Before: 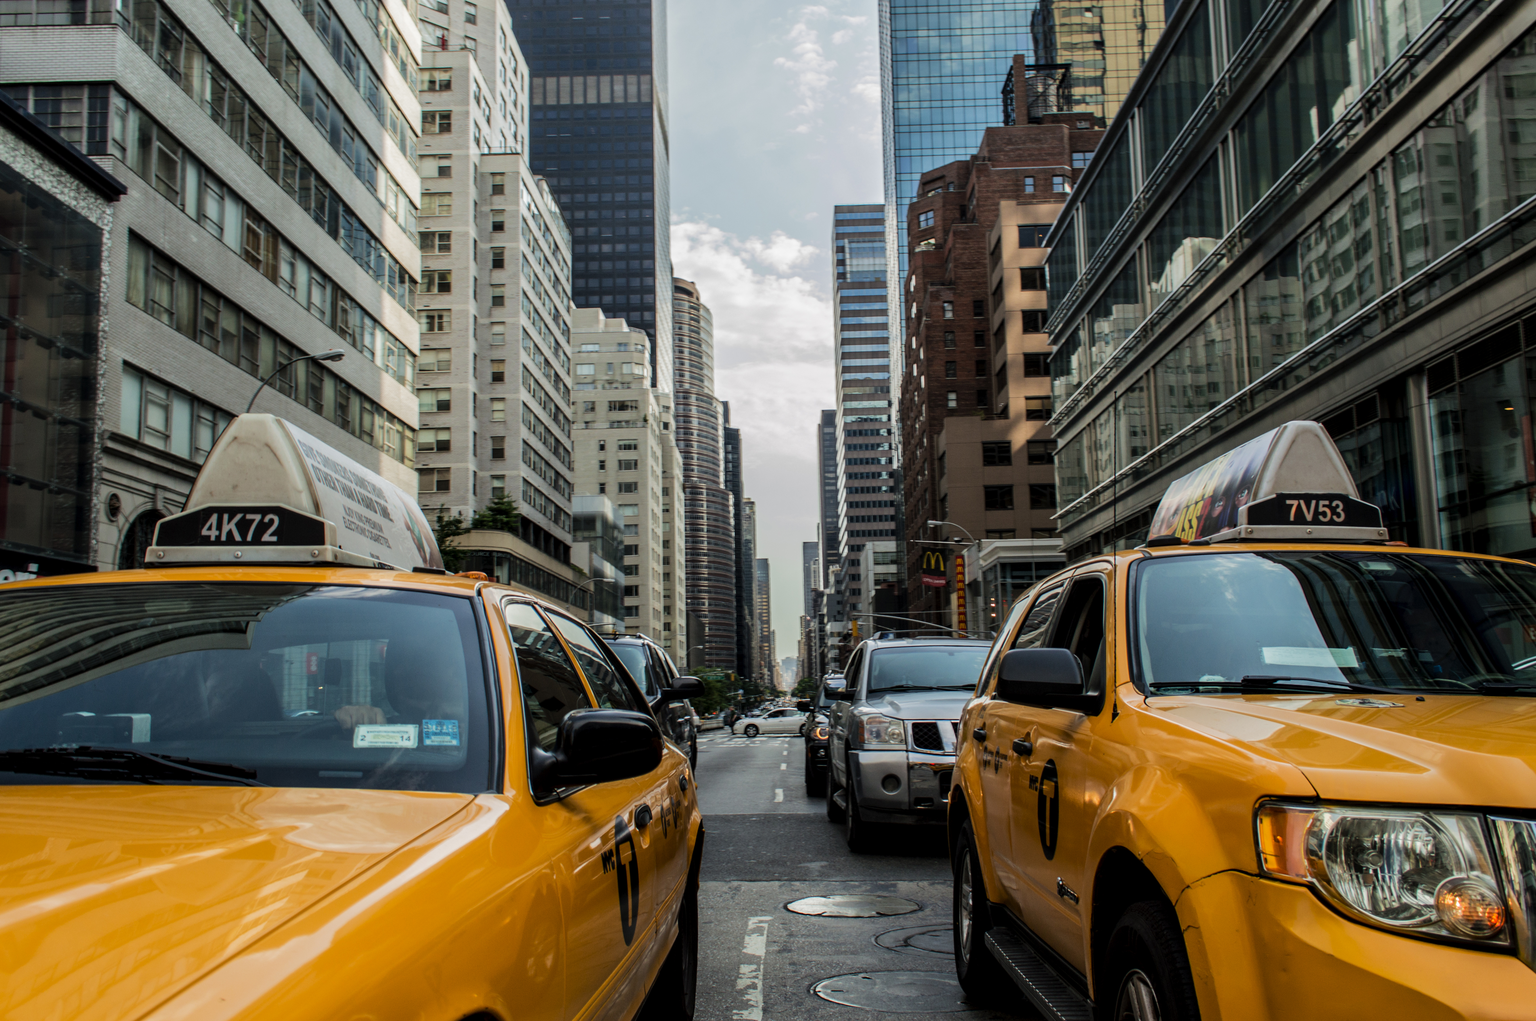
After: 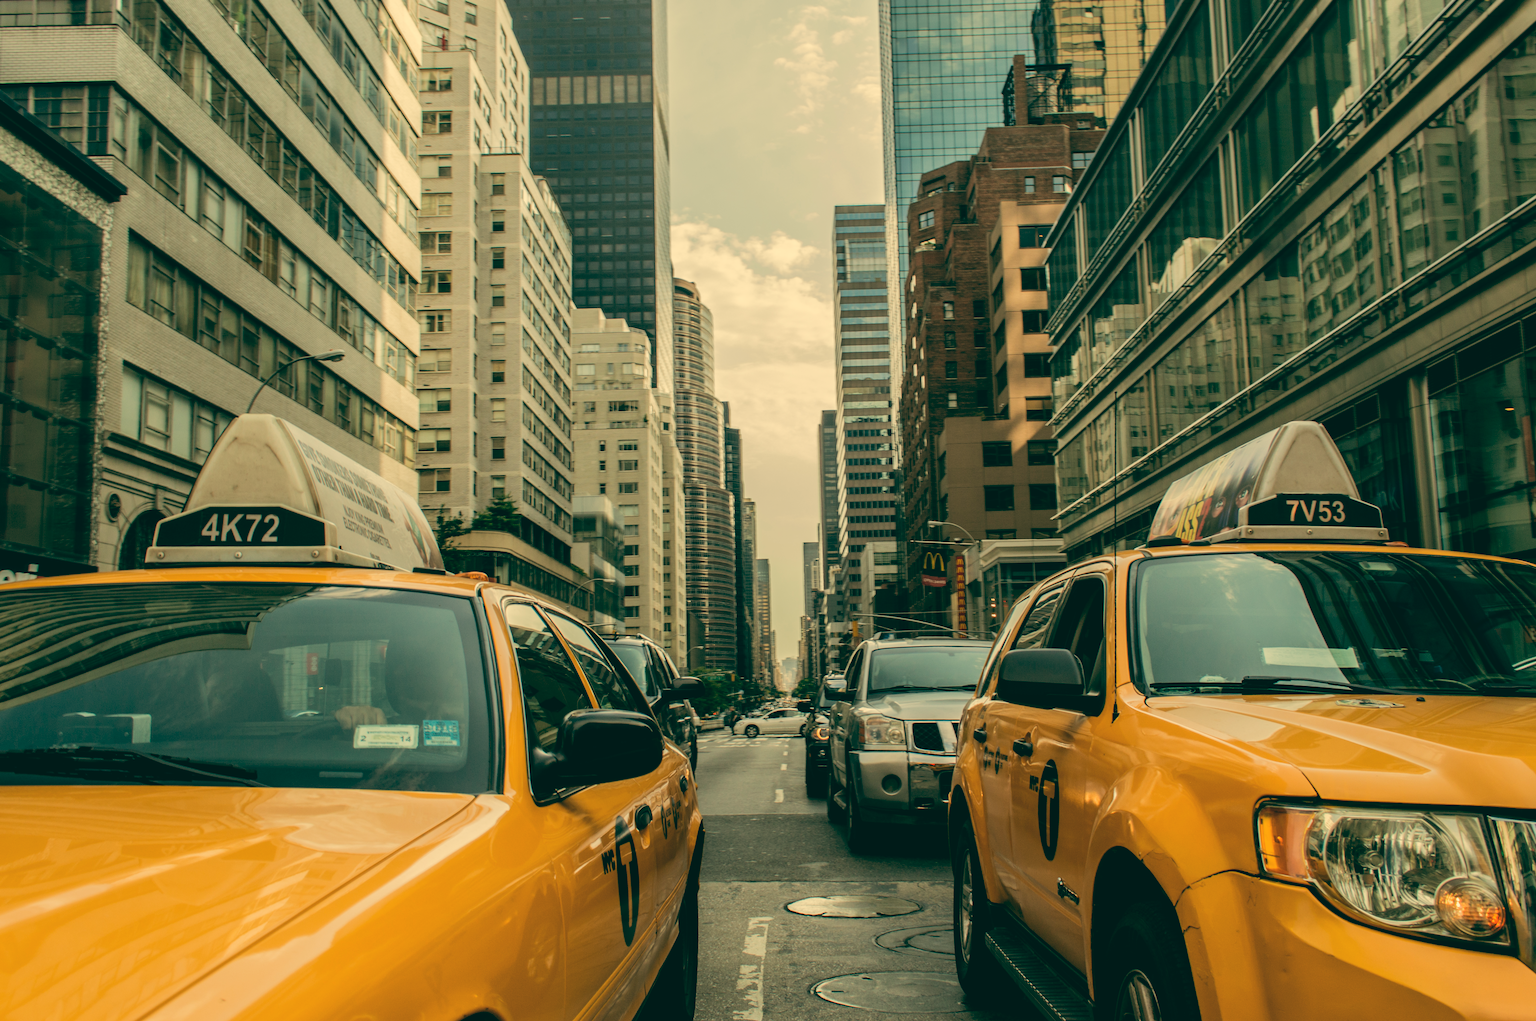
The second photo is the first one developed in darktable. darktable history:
white balance: red 1.138, green 0.996, blue 0.812
color balance: lift [1.005, 0.99, 1.007, 1.01], gamma [1, 1.034, 1.032, 0.966], gain [0.873, 1.055, 1.067, 0.933]
